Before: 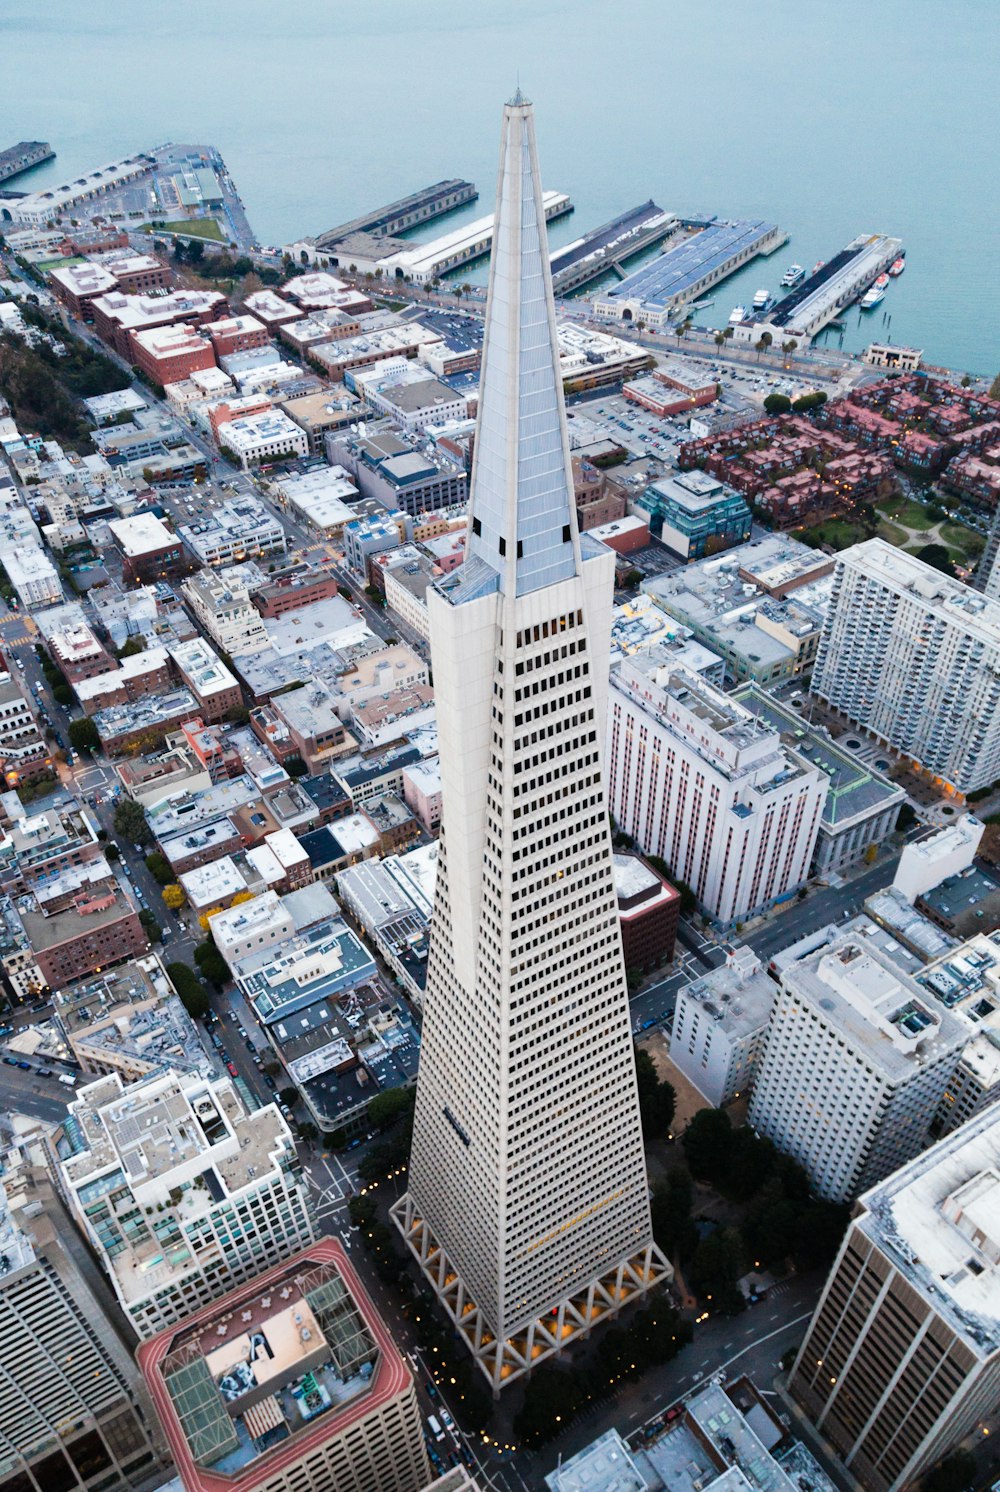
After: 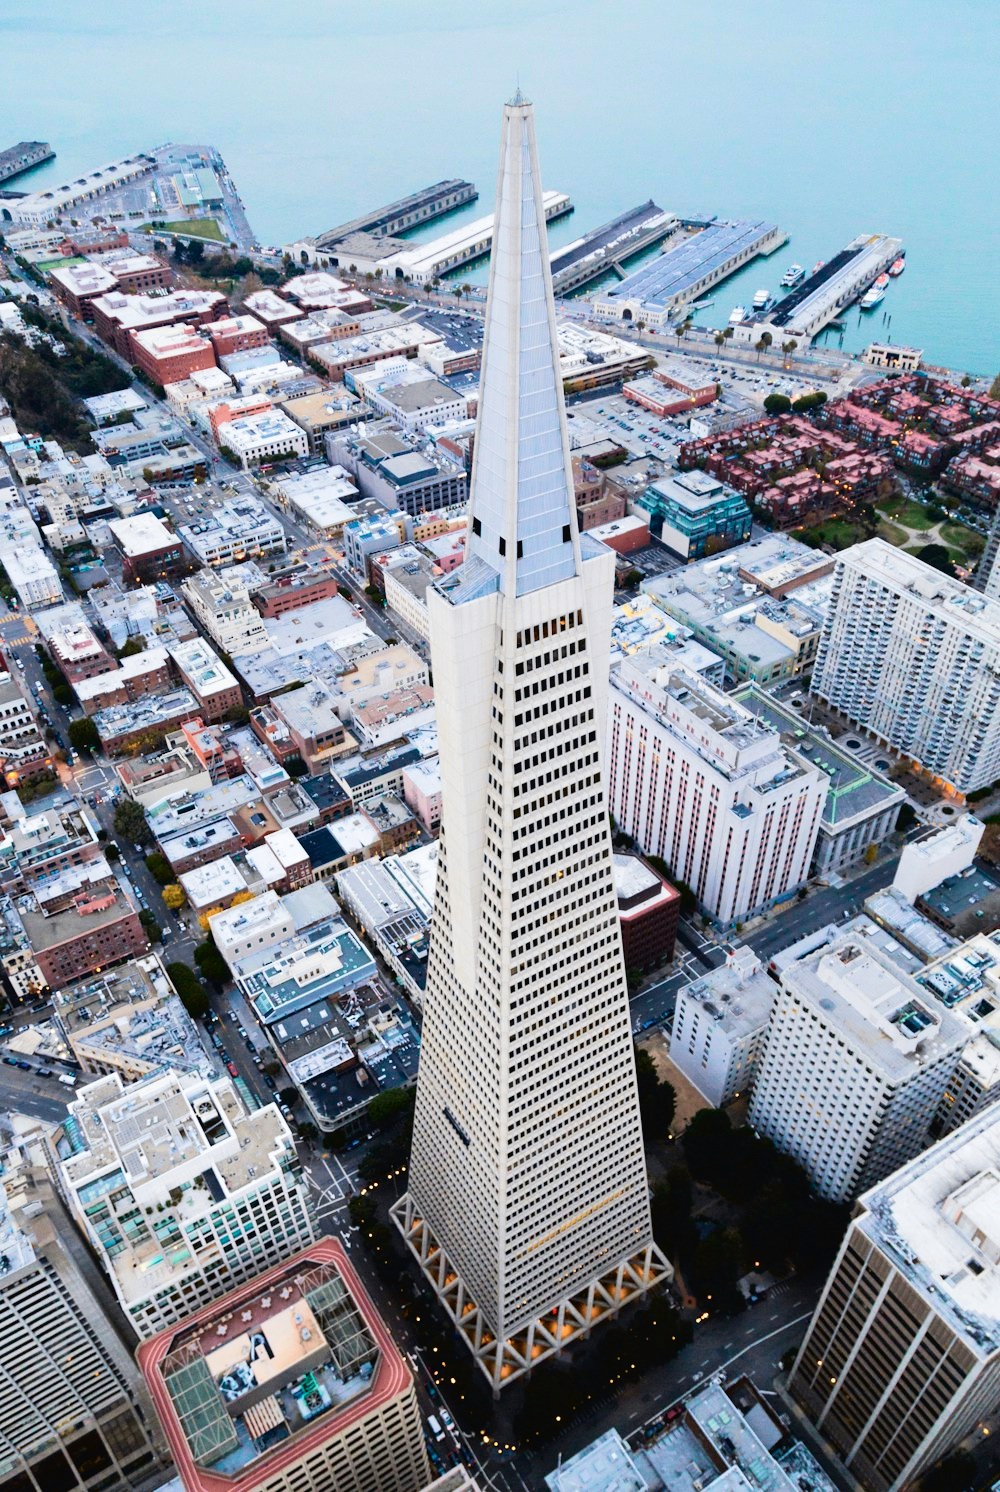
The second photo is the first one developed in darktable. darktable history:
tone curve: curves: ch0 [(0, 0.018) (0.061, 0.041) (0.205, 0.191) (0.289, 0.292) (0.39, 0.424) (0.493, 0.551) (0.666, 0.743) (0.795, 0.841) (1, 0.998)]; ch1 [(0, 0) (0.385, 0.343) (0.439, 0.415) (0.494, 0.498) (0.501, 0.501) (0.51, 0.509) (0.548, 0.563) (0.586, 0.61) (0.684, 0.658) (0.783, 0.804) (1, 1)]; ch2 [(0, 0) (0.304, 0.31) (0.403, 0.399) (0.441, 0.428) (0.47, 0.469) (0.498, 0.496) (0.524, 0.538) (0.566, 0.579) (0.648, 0.665) (0.697, 0.699) (1, 1)], color space Lab, independent channels, preserve colors none
